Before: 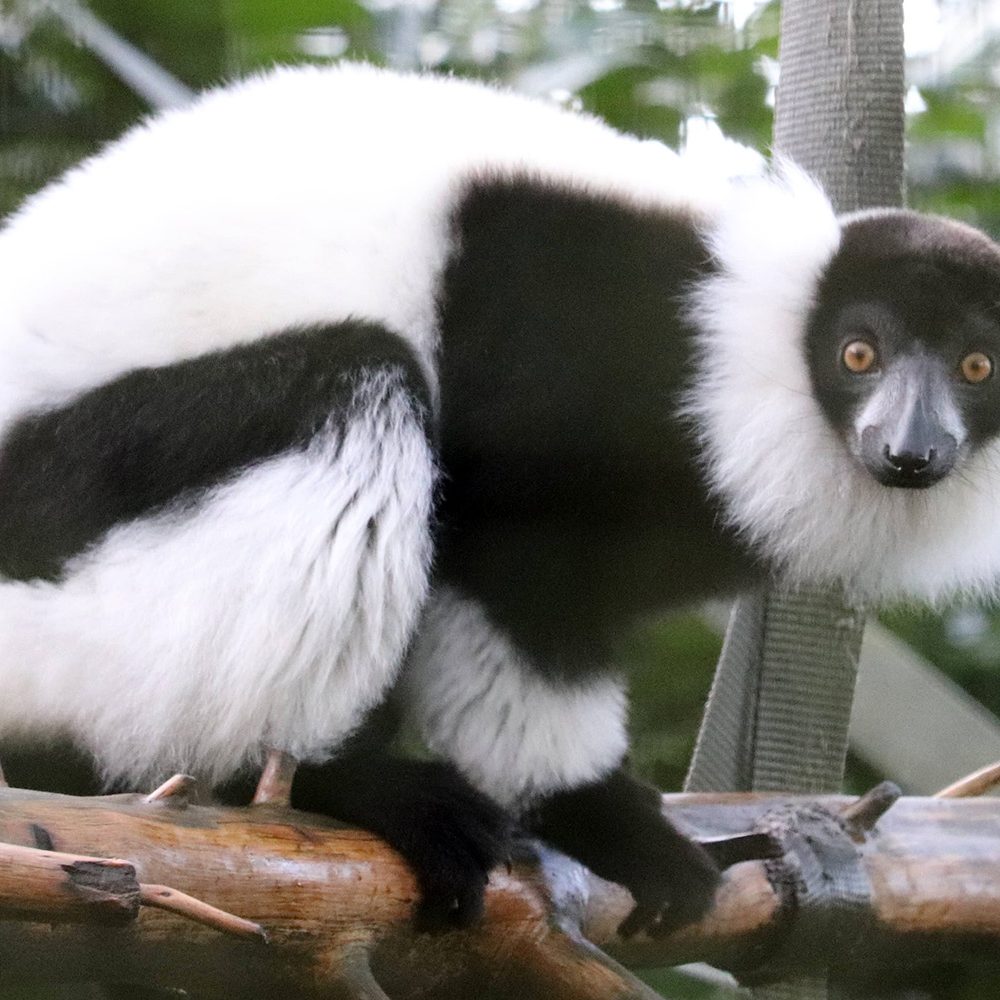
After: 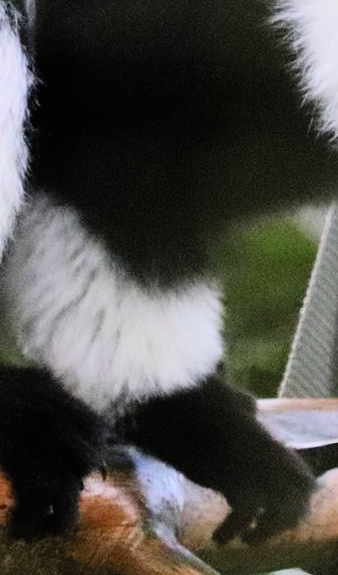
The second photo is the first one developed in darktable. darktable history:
crop: left 40.531%, top 39.445%, right 25.648%, bottom 3.013%
filmic rgb: black relative exposure -7.65 EV, white relative exposure 4.56 EV, hardness 3.61, color science v6 (2022)
contrast brightness saturation: contrast 0.24, brightness 0.26, saturation 0.385
